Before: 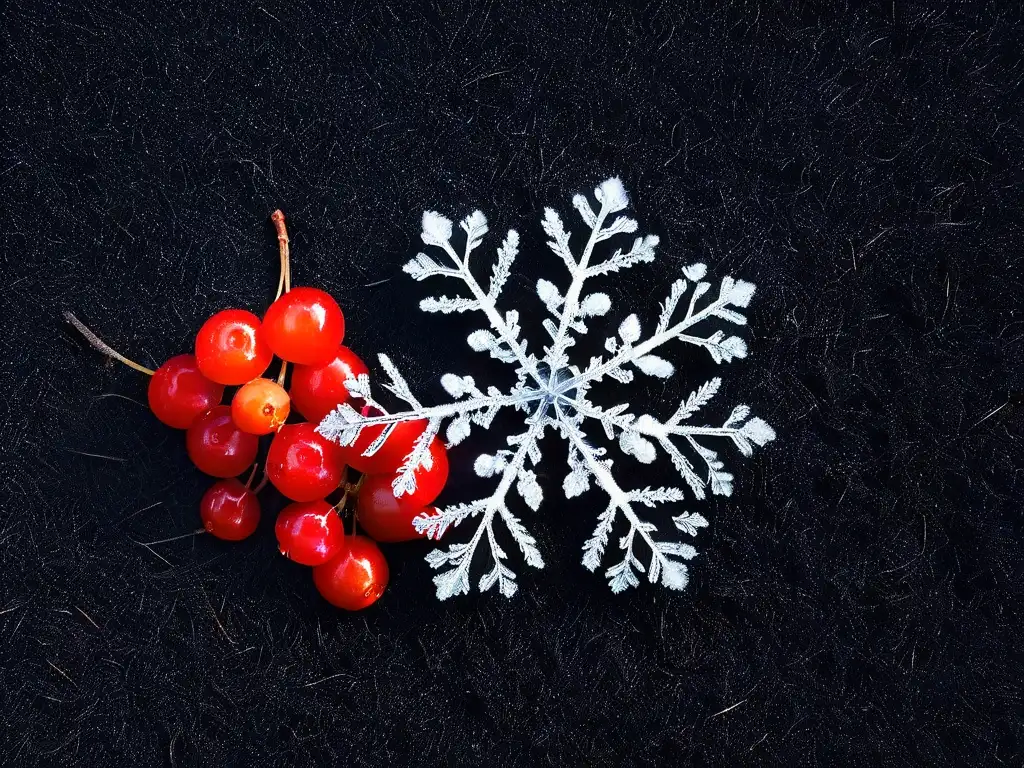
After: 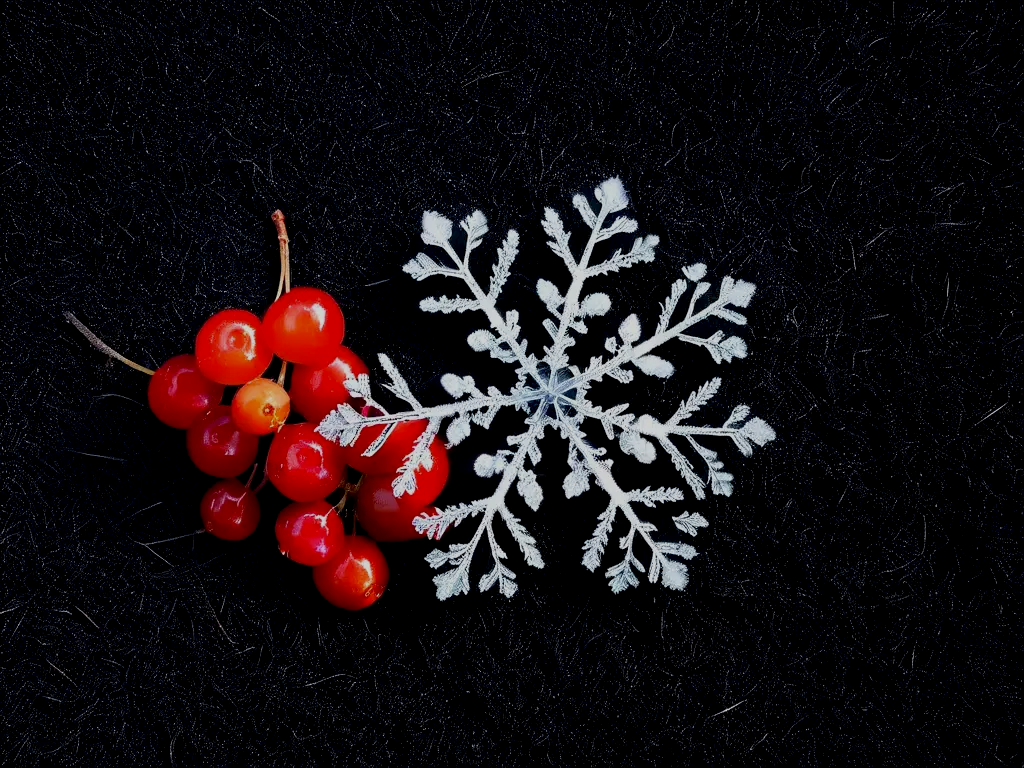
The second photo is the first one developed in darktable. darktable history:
exposure: black level correction 0.009, exposure -0.638 EV, compensate highlight preservation false
